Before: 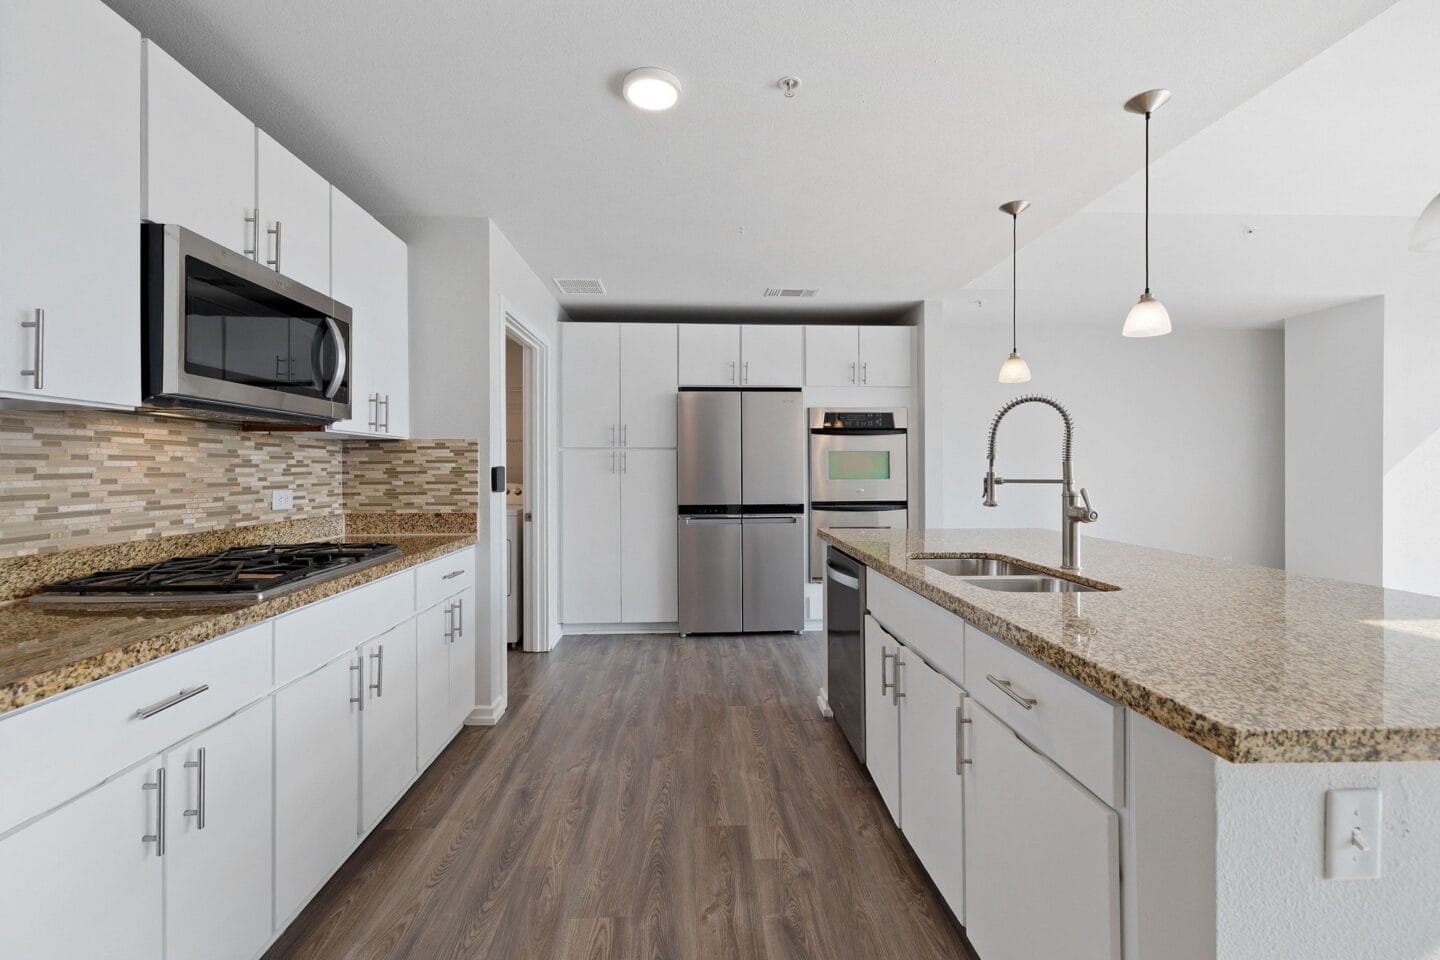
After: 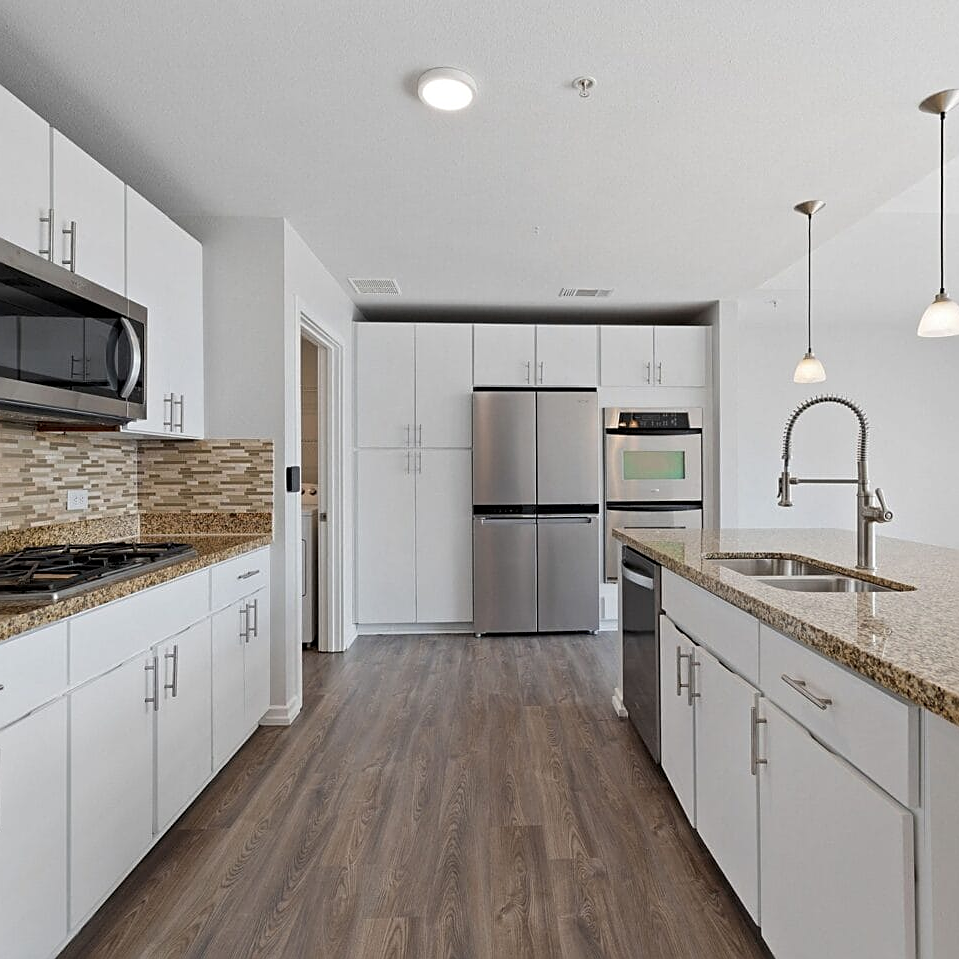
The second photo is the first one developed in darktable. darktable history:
crop and rotate: left 14.292%, right 19.041%
sharpen: on, module defaults
